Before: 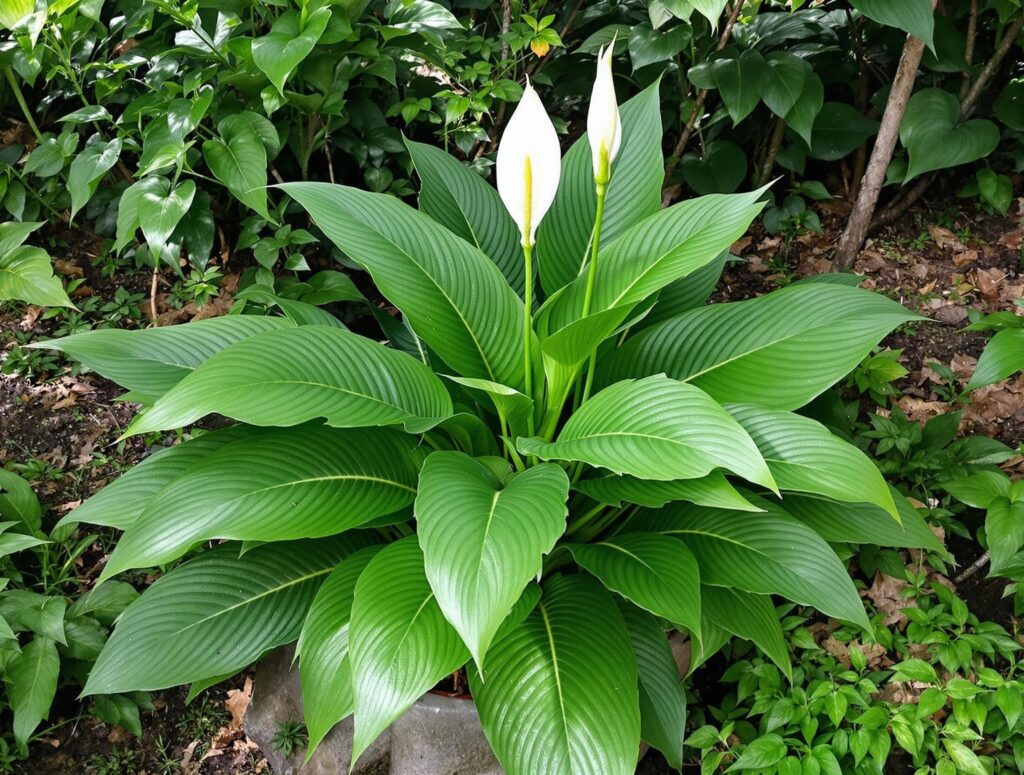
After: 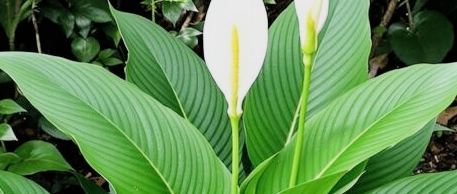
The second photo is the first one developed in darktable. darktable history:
filmic rgb: black relative exposure -7.65 EV, white relative exposure 4.56 EV, hardness 3.61
crop: left 28.64%, top 16.832%, right 26.637%, bottom 58.055%
exposure: black level correction 0, exposure 0.7 EV, compensate exposure bias true, compensate highlight preservation false
